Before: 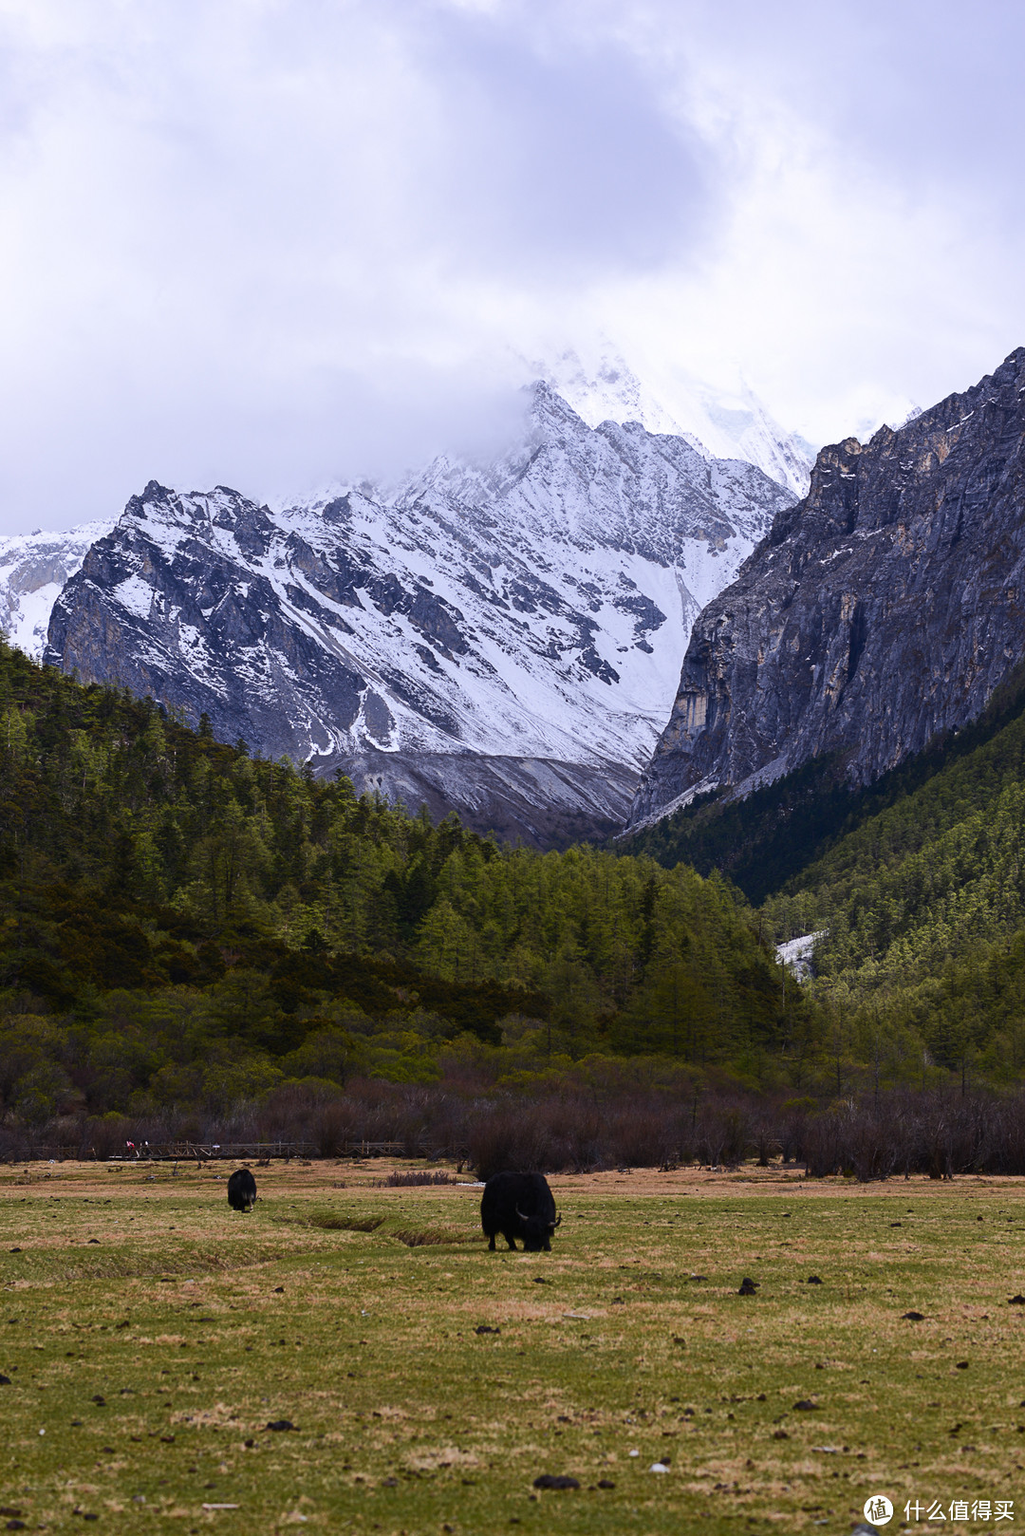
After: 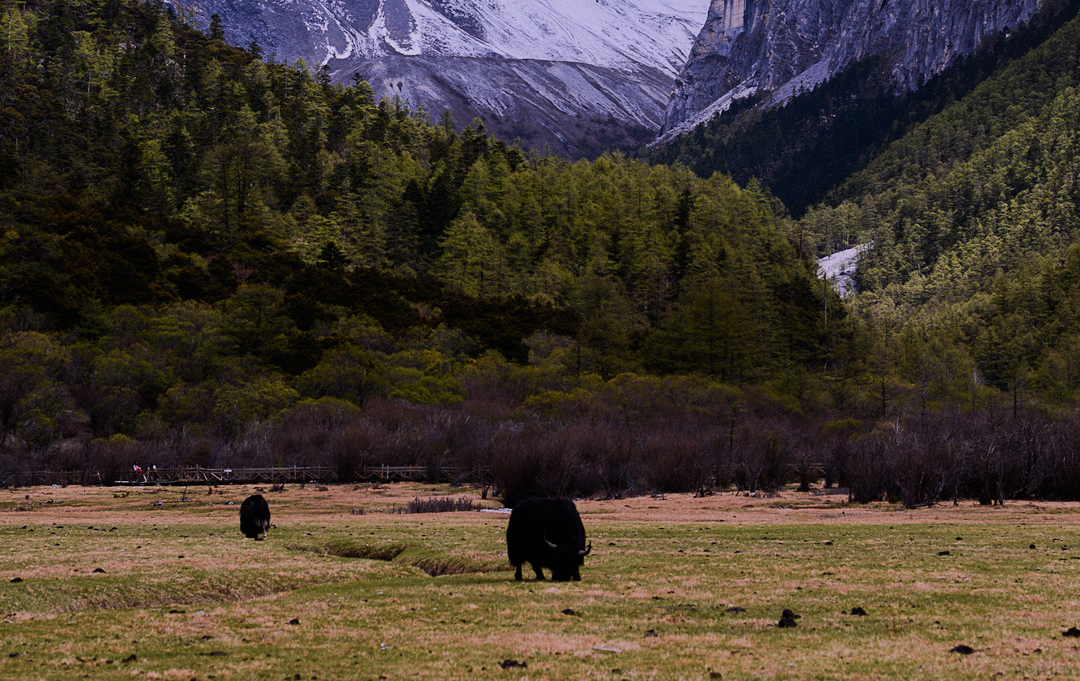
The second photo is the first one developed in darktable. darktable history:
filmic rgb: black relative exposure -7.65 EV, white relative exposure 4.56 EV, hardness 3.61
white balance: red 1.066, blue 1.119
crop: top 45.551%, bottom 12.262%
